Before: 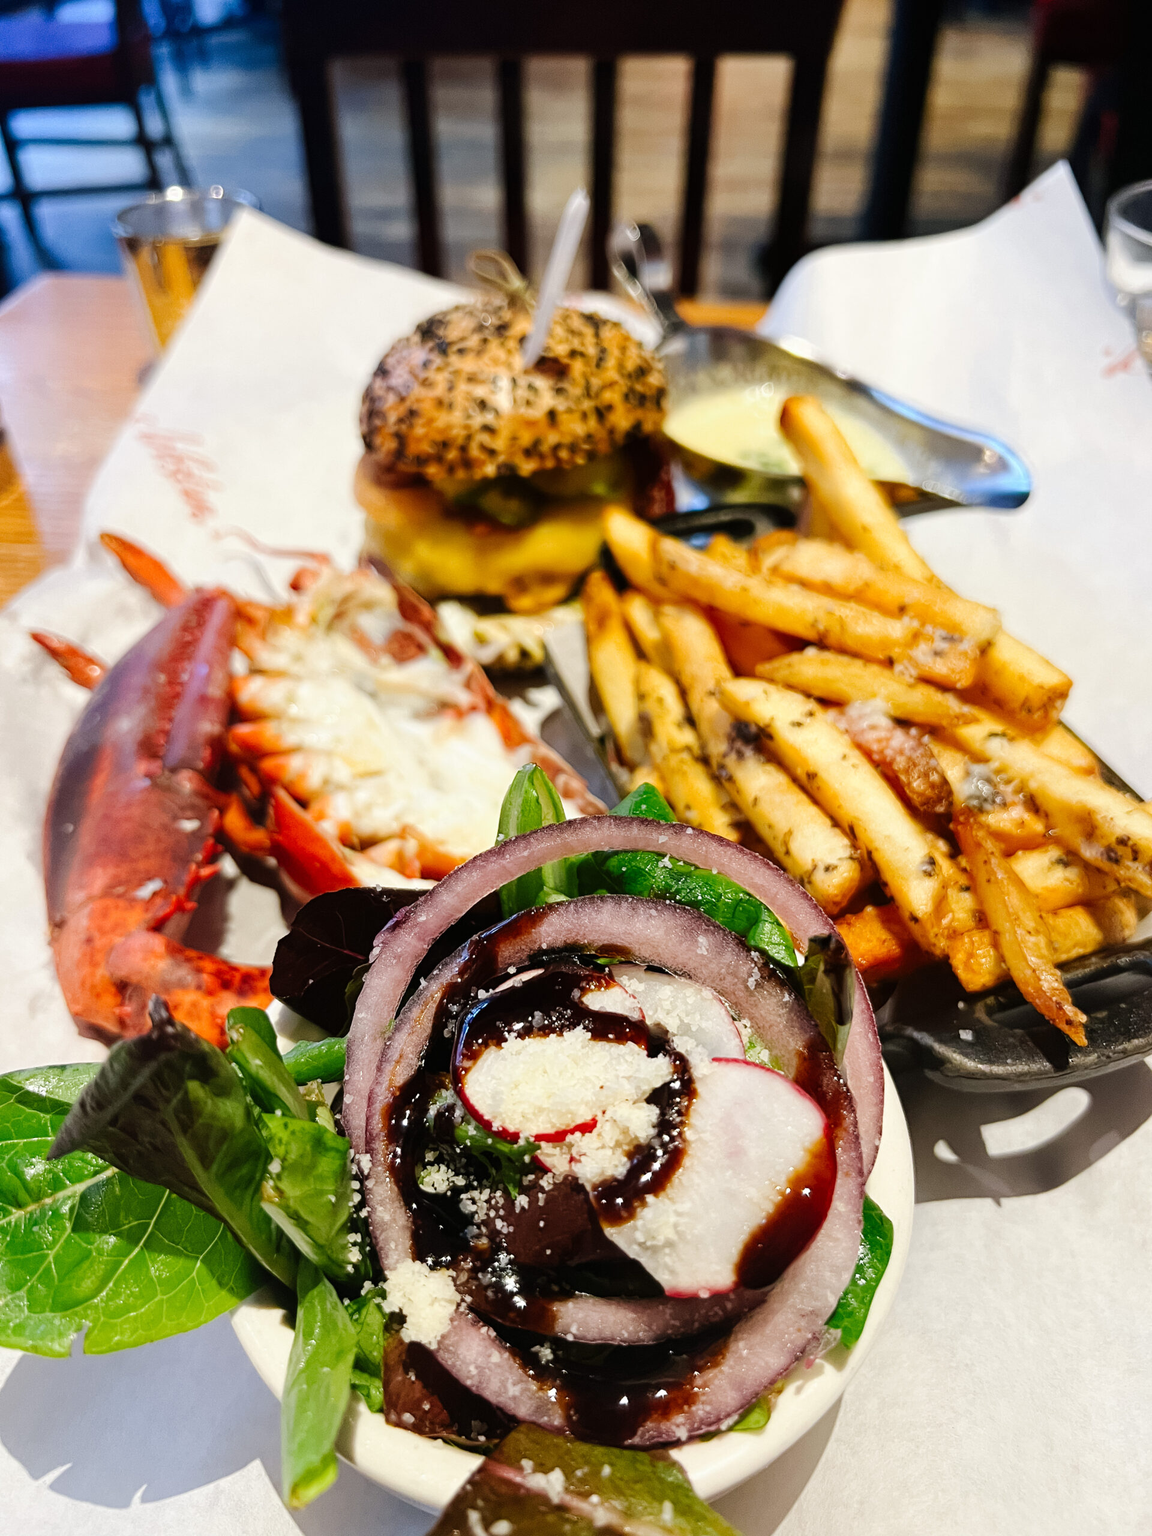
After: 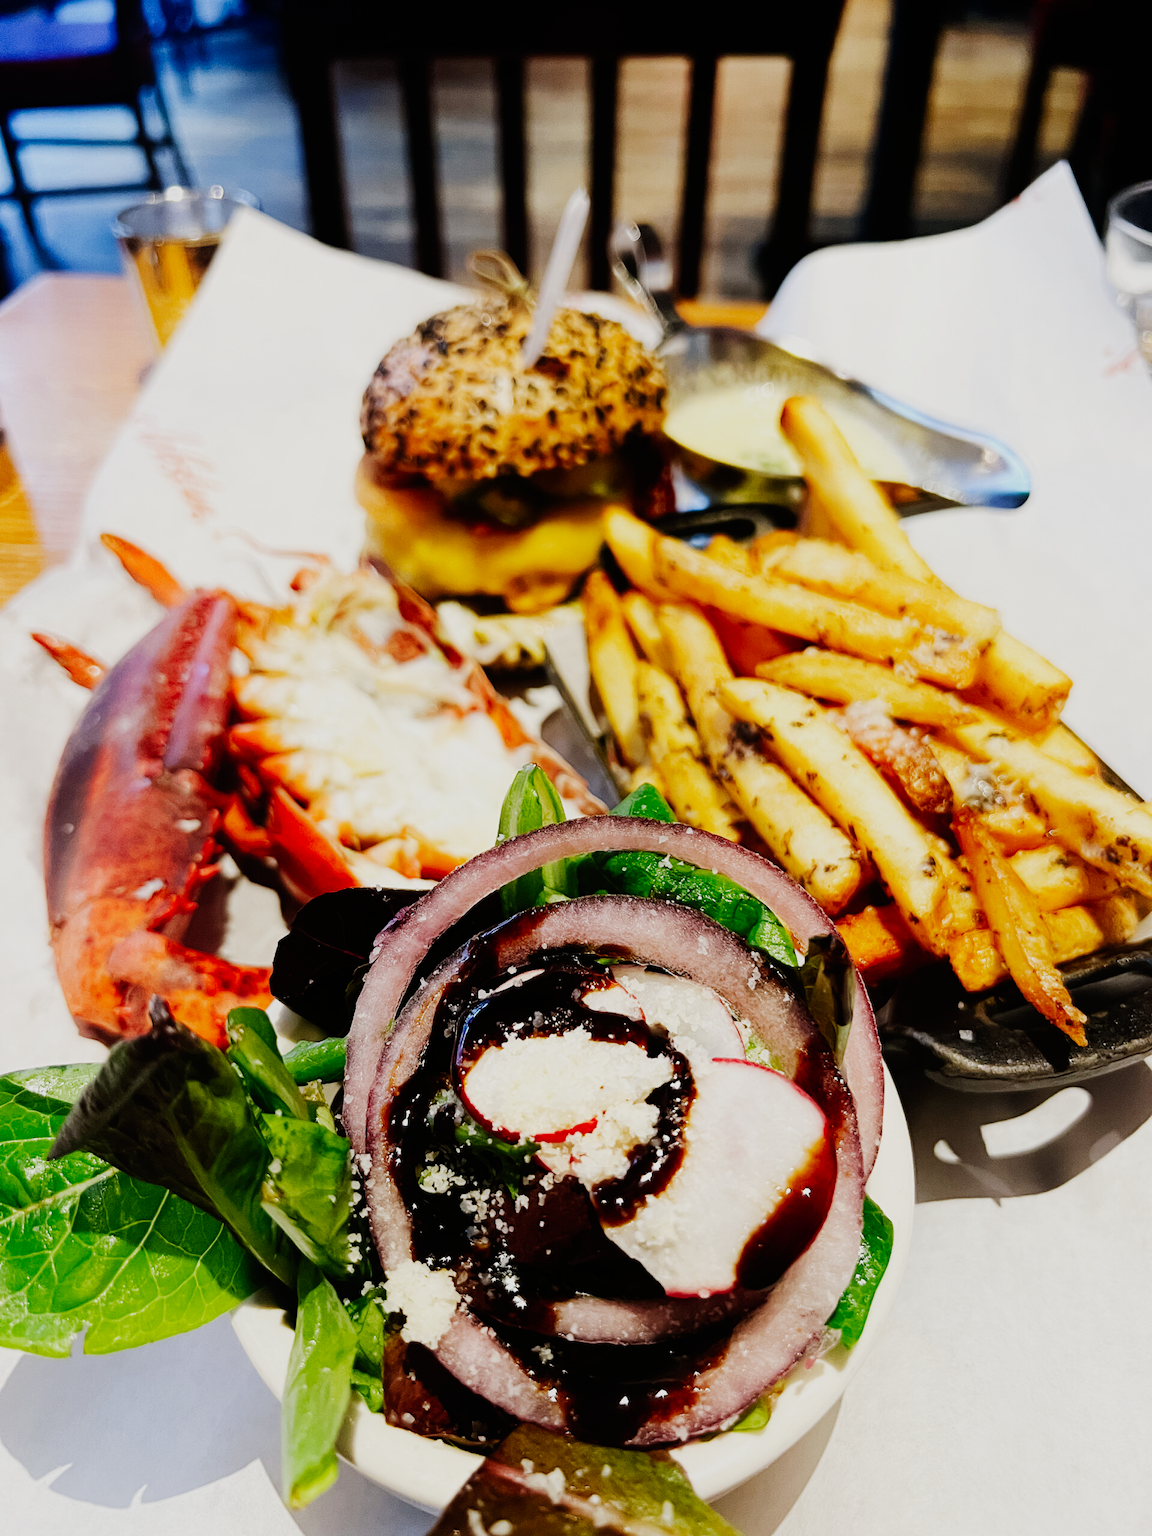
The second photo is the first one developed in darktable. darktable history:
sigmoid: contrast 1.8, skew -0.2, preserve hue 0%, red attenuation 0.1, red rotation 0.035, green attenuation 0.1, green rotation -0.017, blue attenuation 0.15, blue rotation -0.052, base primaries Rec2020
contrast equalizer: octaves 7, y [[0.6 ×6], [0.55 ×6], [0 ×6], [0 ×6], [0 ×6]], mix -0.3
